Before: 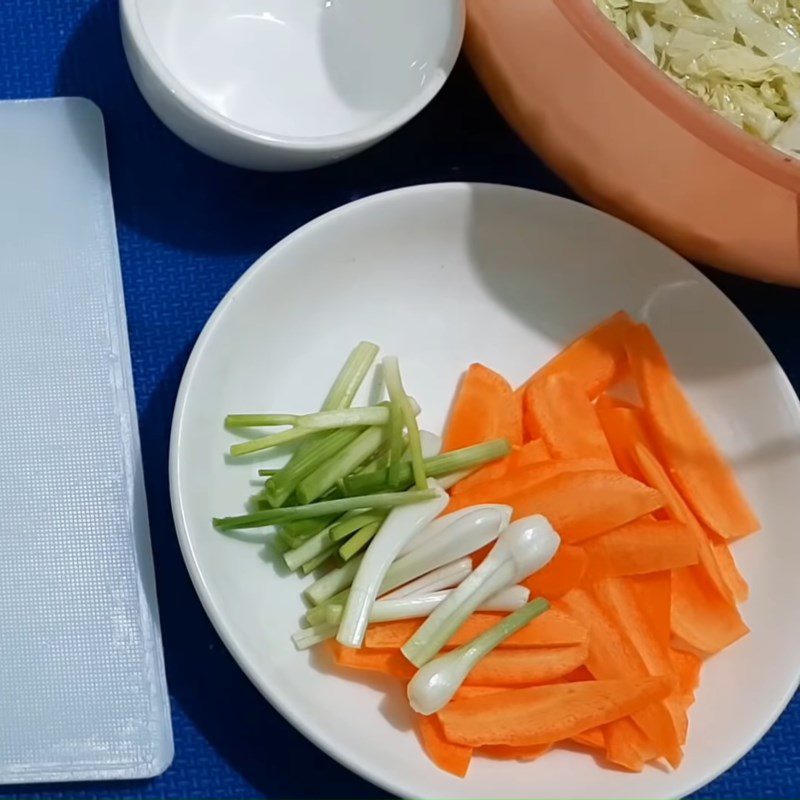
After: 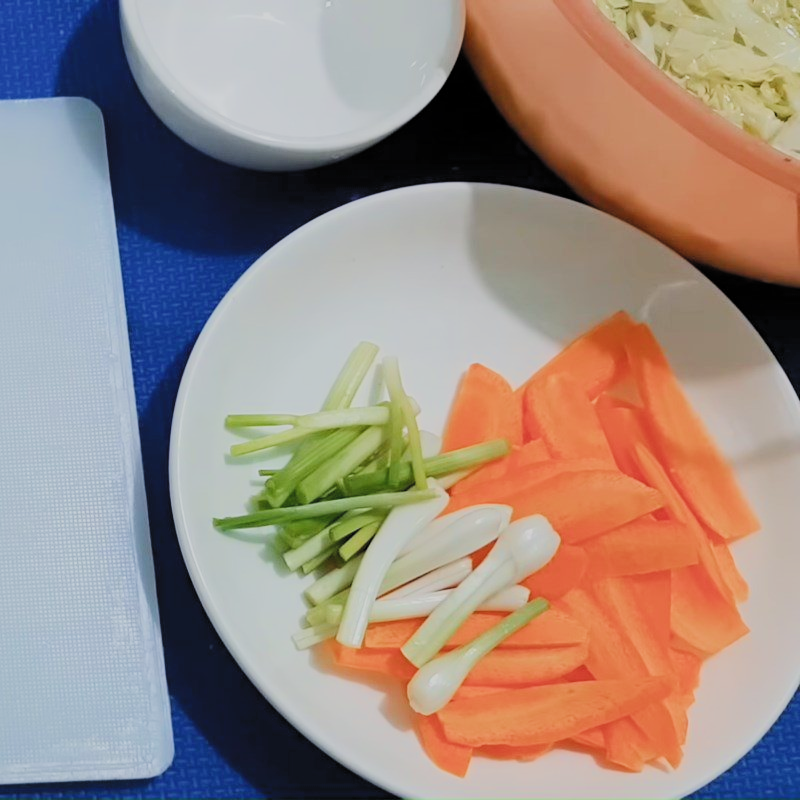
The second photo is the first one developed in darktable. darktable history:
filmic rgb: black relative exposure -6.07 EV, white relative exposure 6.95 EV, hardness 2.24, color science v5 (2021), contrast in shadows safe, contrast in highlights safe
exposure: black level correction 0, exposure 0.7 EV, compensate highlight preservation false
